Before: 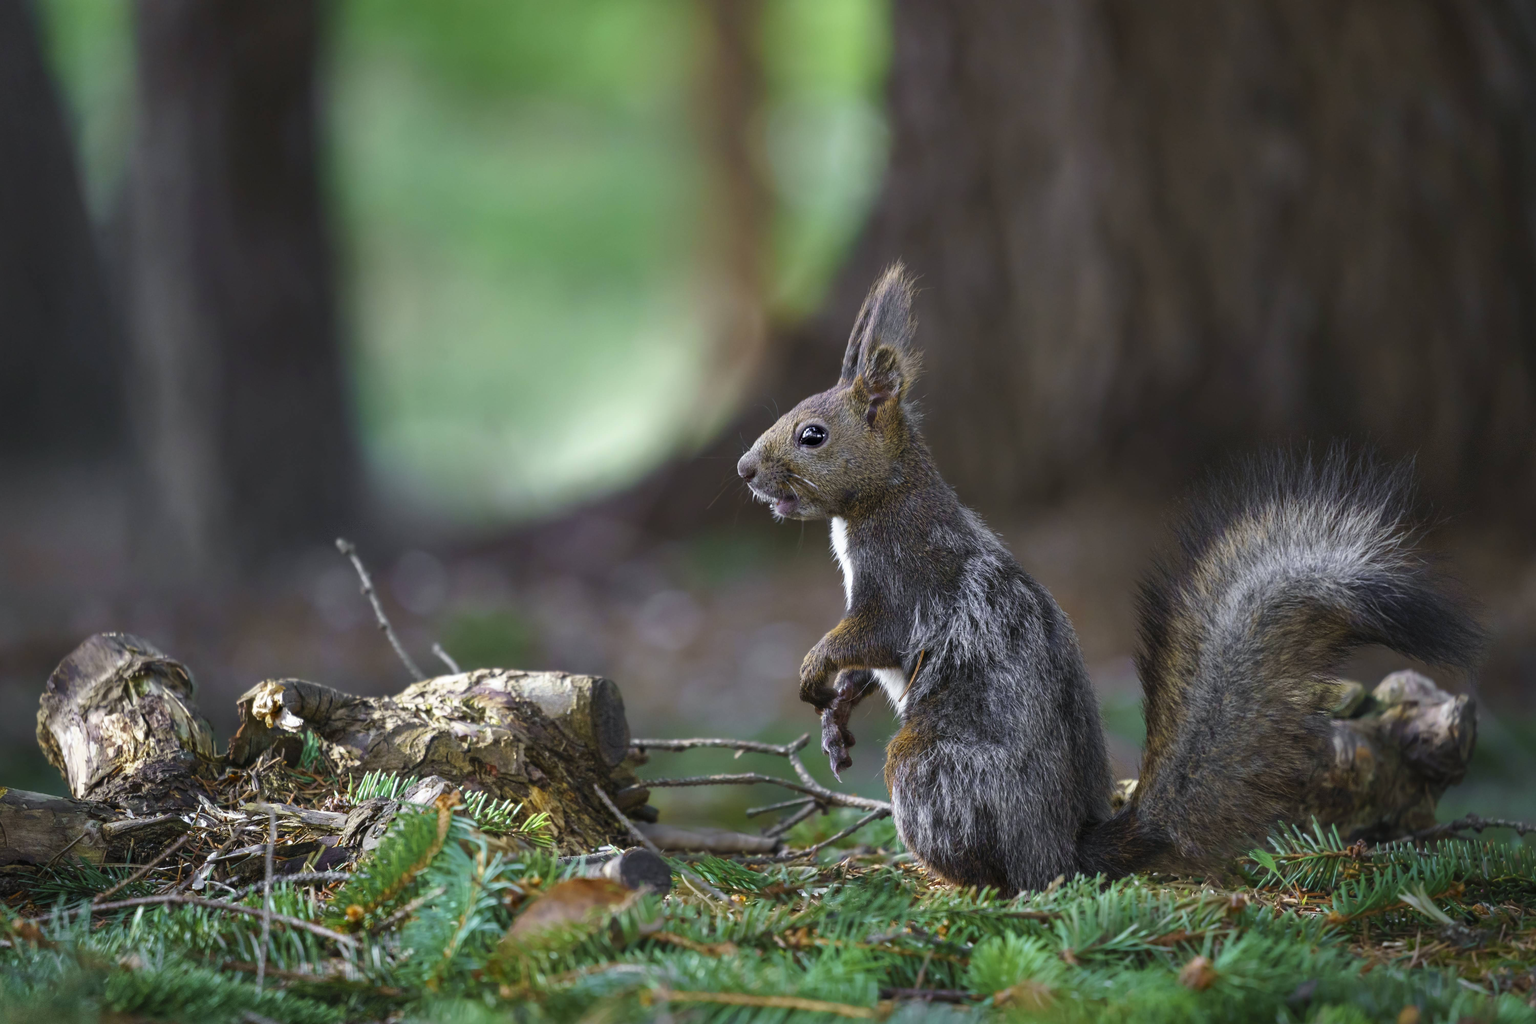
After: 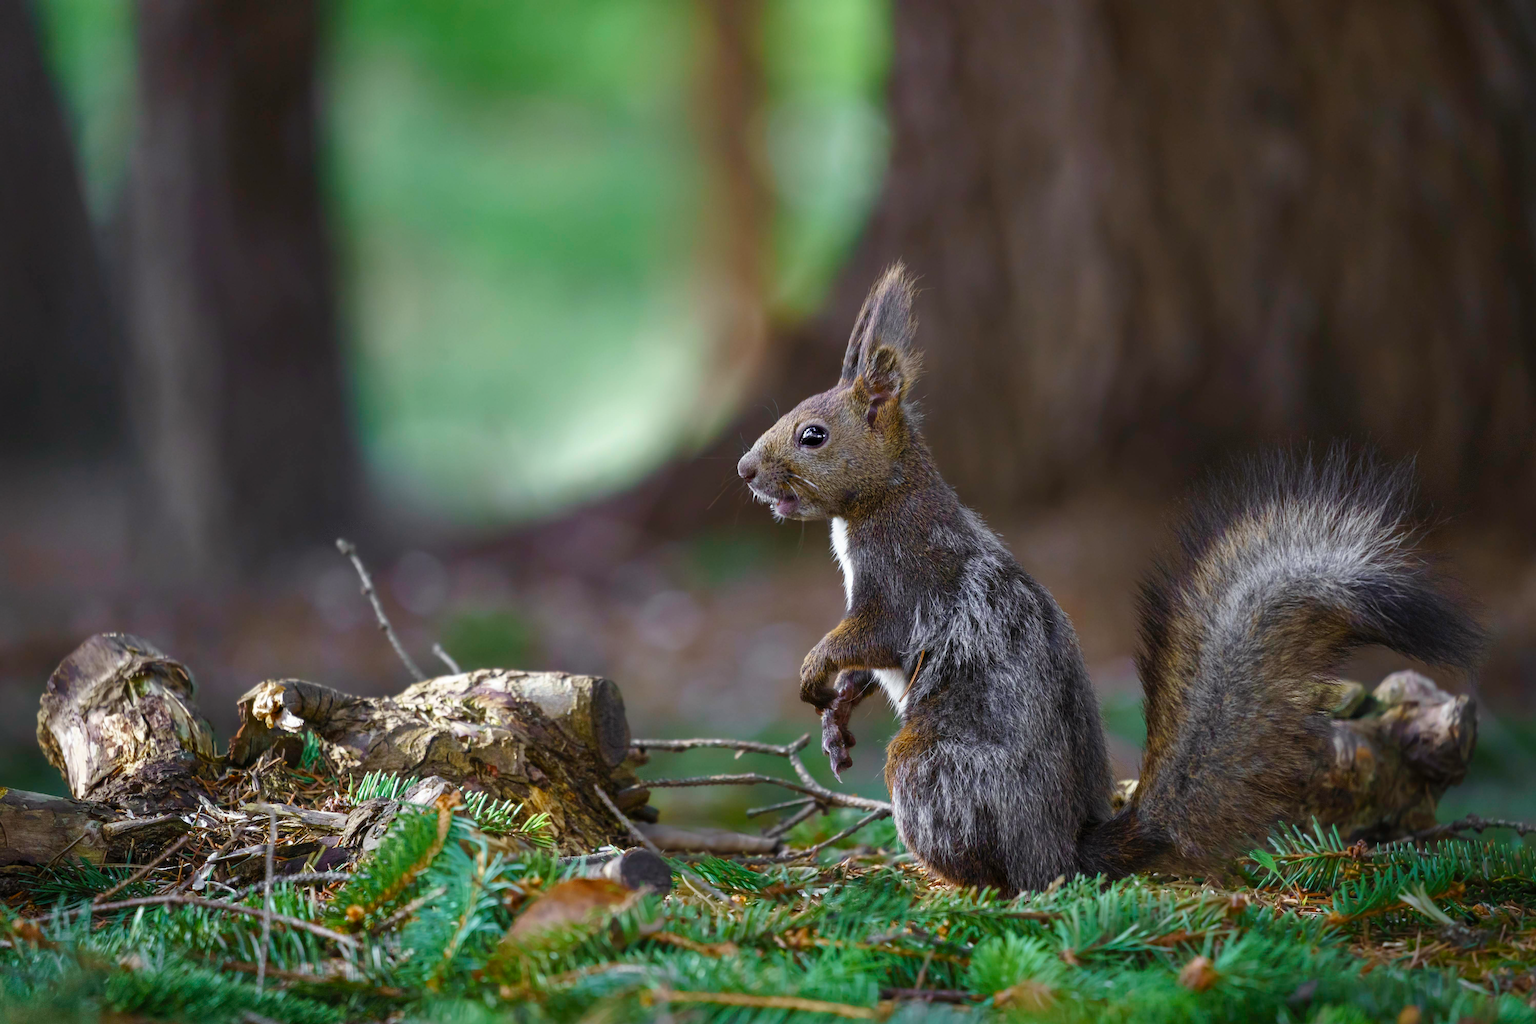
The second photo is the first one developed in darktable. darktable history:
color balance rgb: shadows lift › chroma 1.008%, shadows lift › hue 28.76°, power › chroma 0.239%, power › hue 62.66°, perceptual saturation grading › global saturation 0.808%, perceptual saturation grading › highlights -19.855%, perceptual saturation grading › shadows 19.152%, global vibrance 20%
levels: mode automatic
